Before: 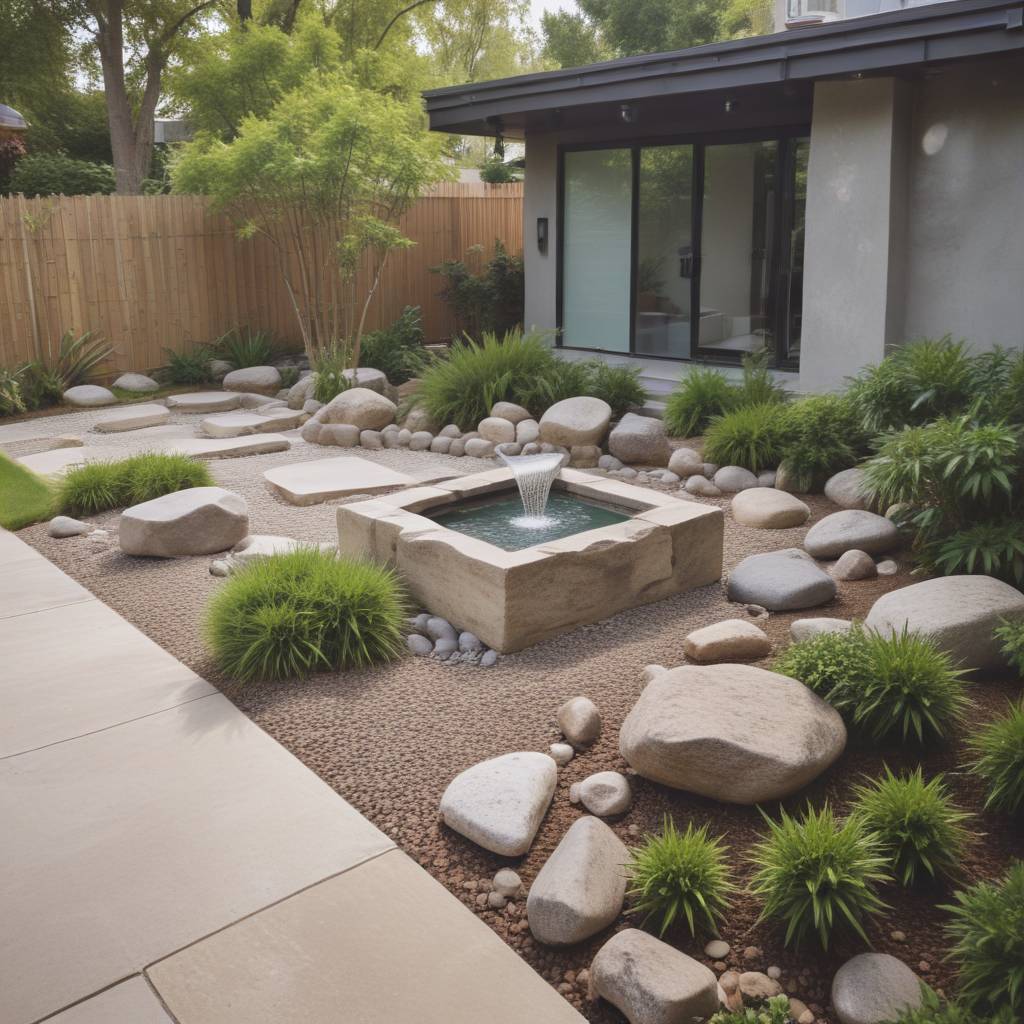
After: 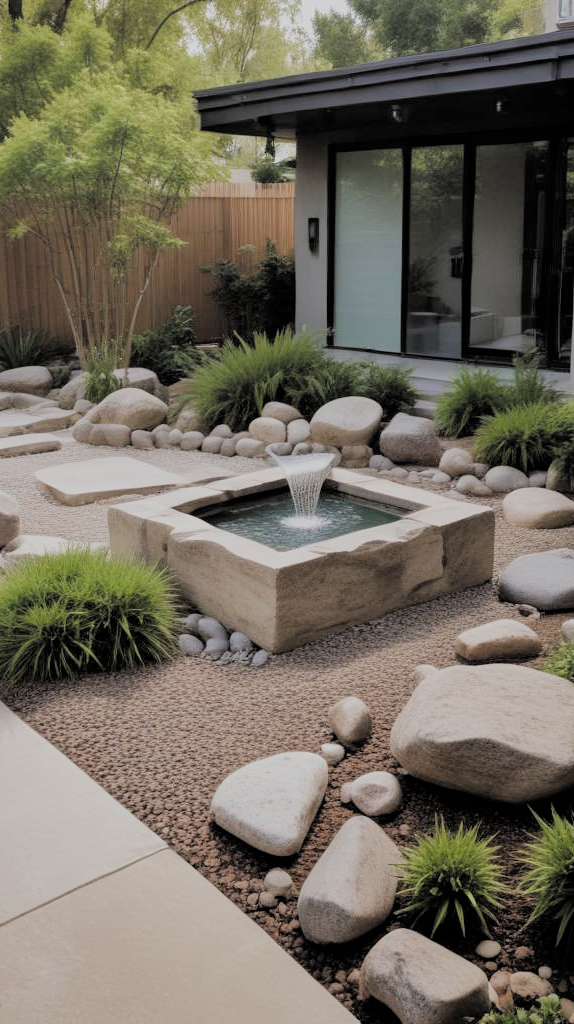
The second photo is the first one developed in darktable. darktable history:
filmic rgb: black relative exposure -3.43 EV, white relative exposure 3.45 EV, hardness 2.36, contrast 1.103, add noise in highlights 0.002, color science v3 (2019), use custom middle-gray values true, contrast in highlights soft
crop and rotate: left 22.392%, right 21.519%
